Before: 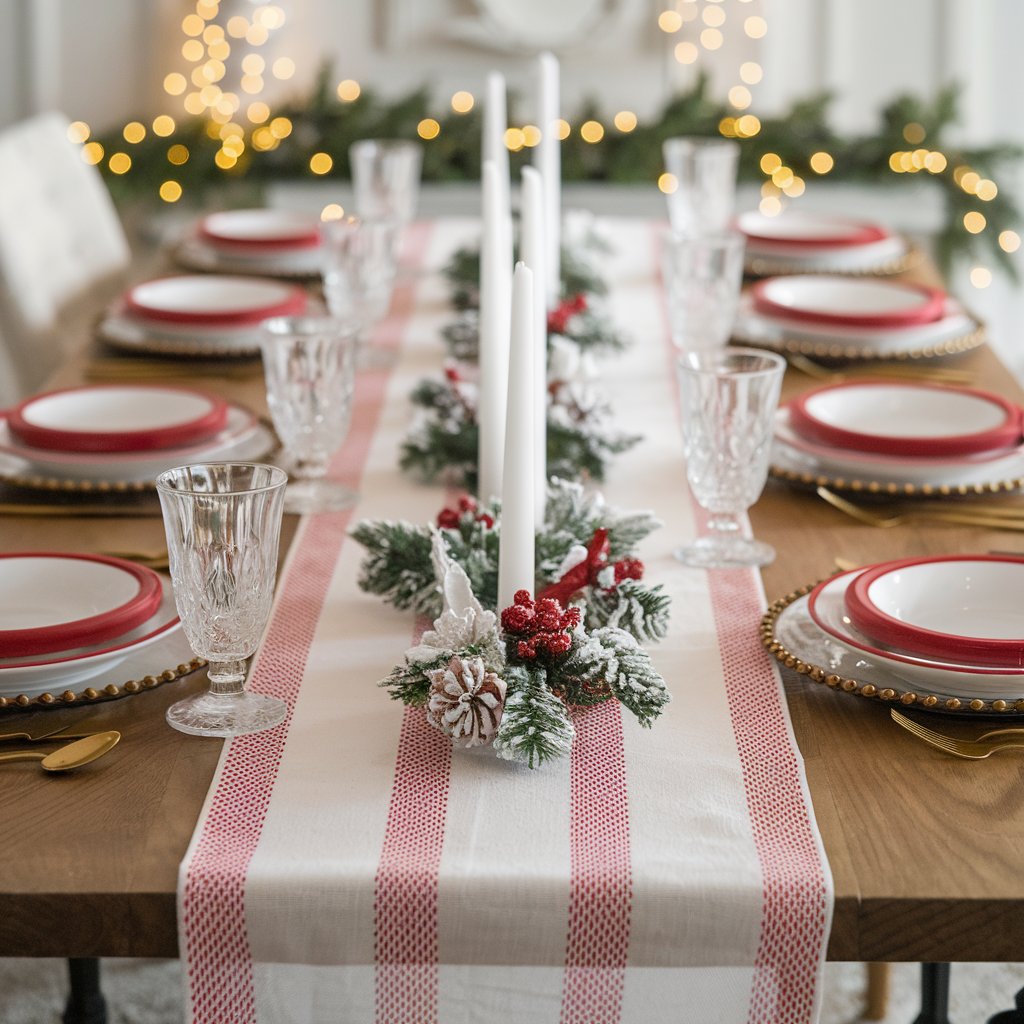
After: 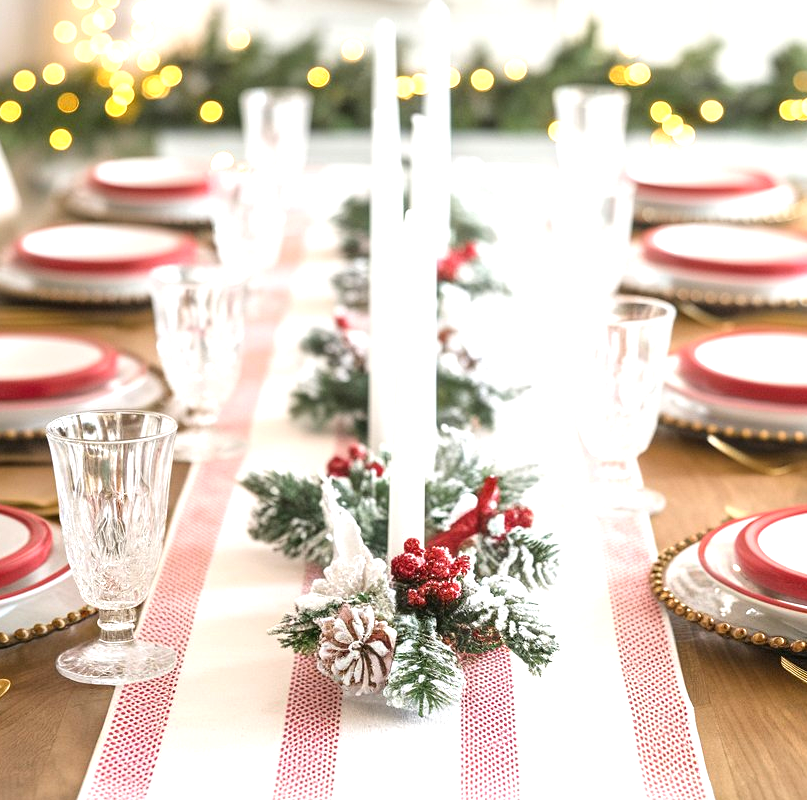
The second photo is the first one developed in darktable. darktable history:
crop and rotate: left 10.77%, top 5.1%, right 10.41%, bottom 16.76%
exposure: black level correction 0, exposure 1.1 EV, compensate highlight preservation false
